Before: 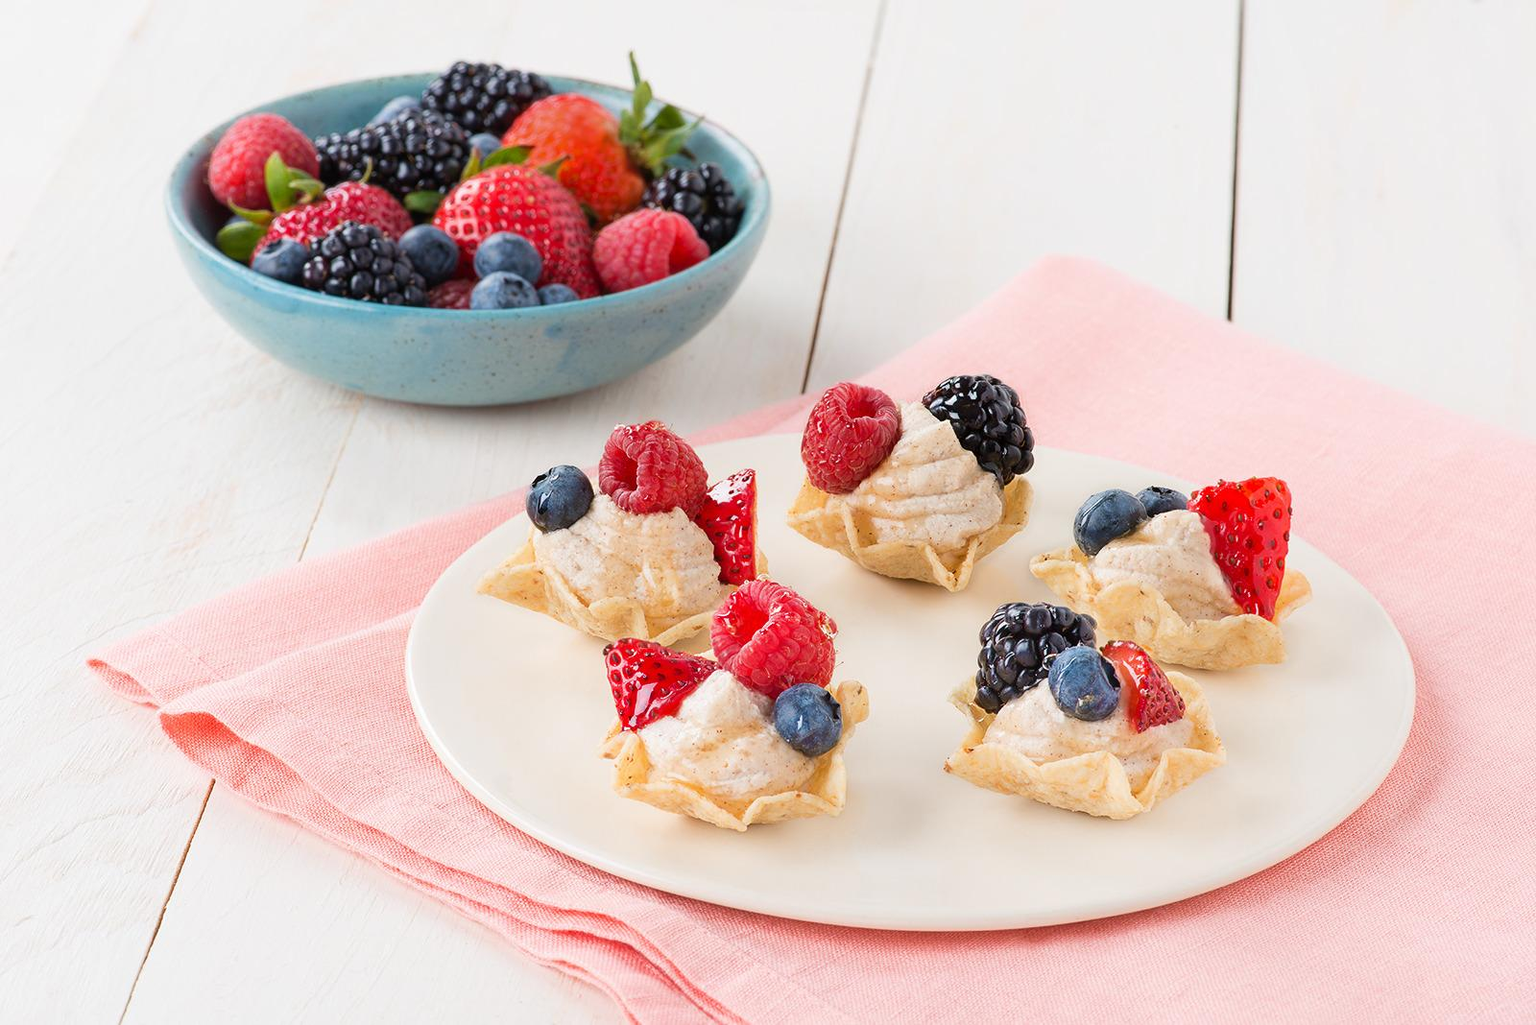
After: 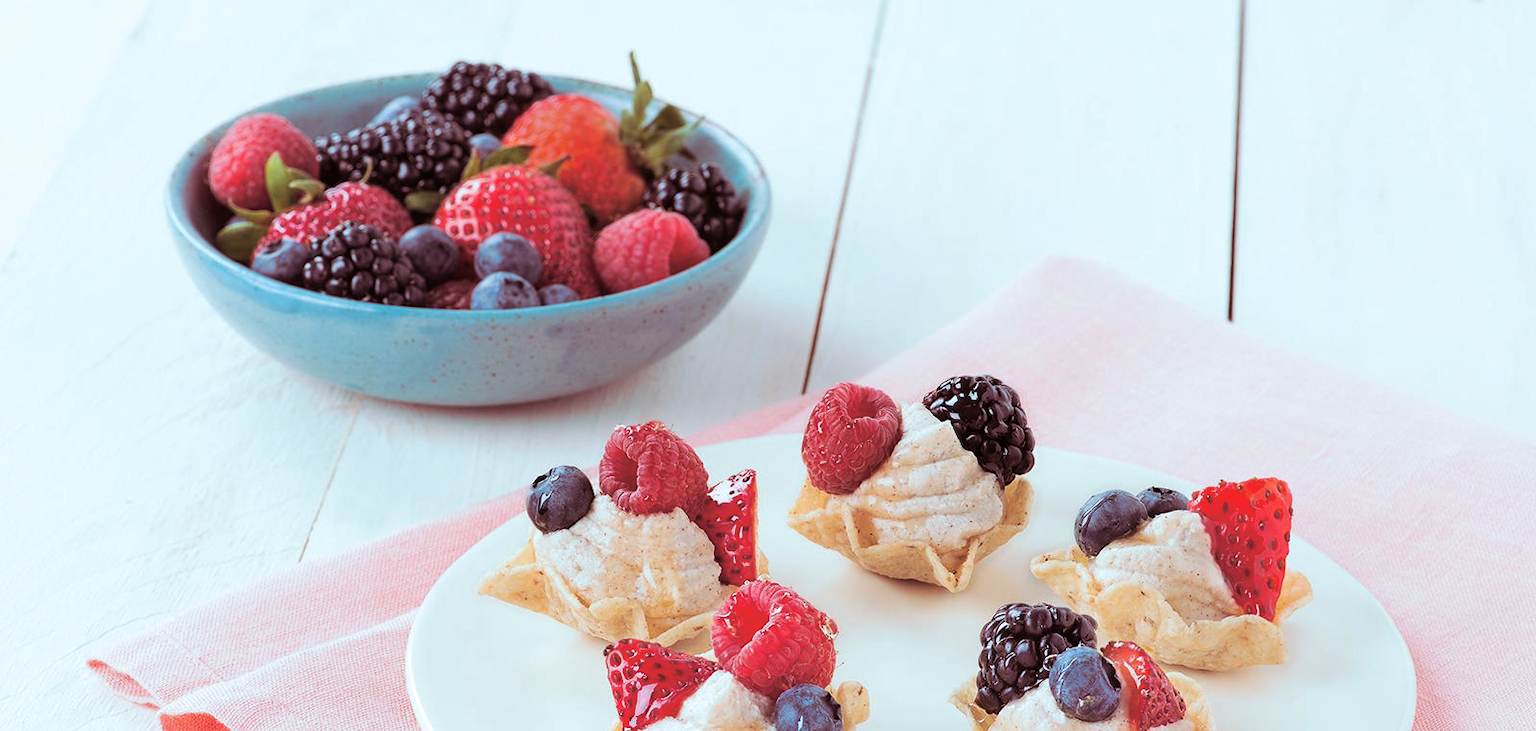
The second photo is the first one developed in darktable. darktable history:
color correction: highlights a* -4.18, highlights b* -10.81
crop: bottom 28.576%
split-toning: highlights › hue 180°
